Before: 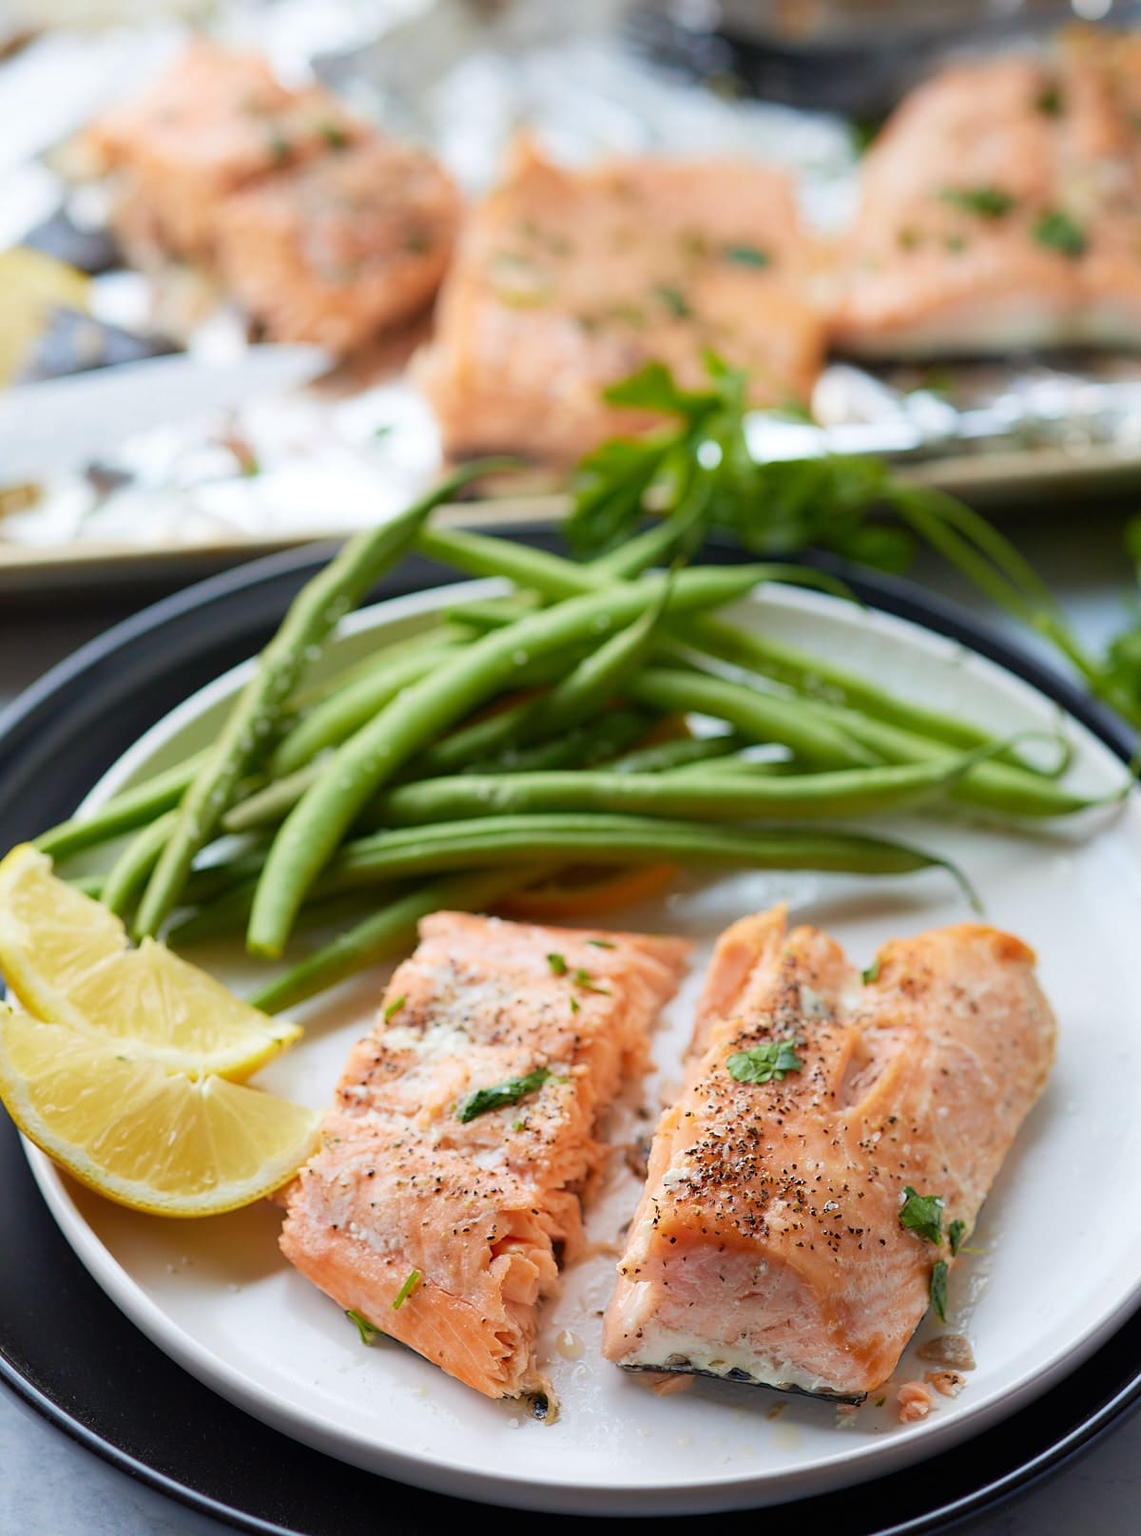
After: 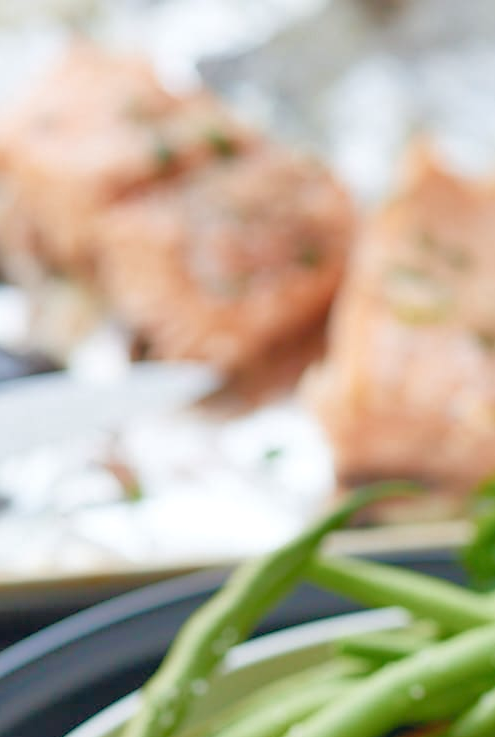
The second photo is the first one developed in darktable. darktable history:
tone equalizer: -7 EV 0.141 EV, -6 EV 0.618 EV, -5 EV 1.19 EV, -4 EV 1.3 EV, -3 EV 1.17 EV, -2 EV 0.6 EV, -1 EV 0.15 EV
crop and rotate: left 10.858%, top 0.06%, right 47.865%, bottom 54.322%
color balance rgb: global offset › chroma 0.093%, global offset › hue 253.35°, perceptual saturation grading › global saturation 0.552%, perceptual saturation grading › highlights -32.602%, perceptual saturation grading › mid-tones 5.946%, perceptual saturation grading › shadows 18.485%, global vibrance 20%
